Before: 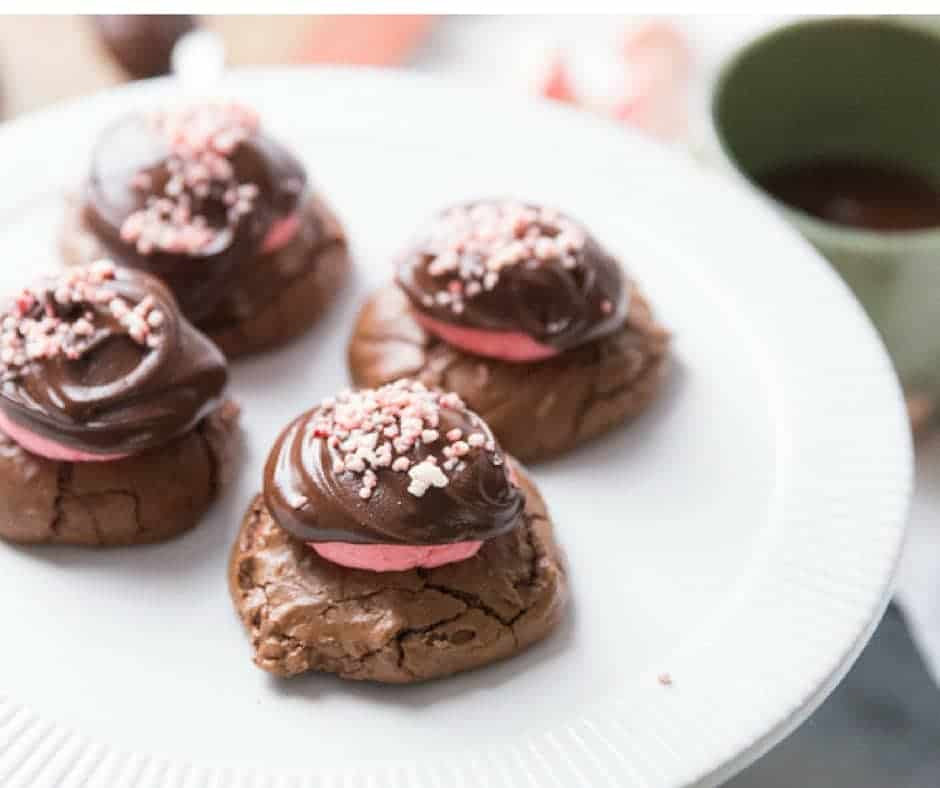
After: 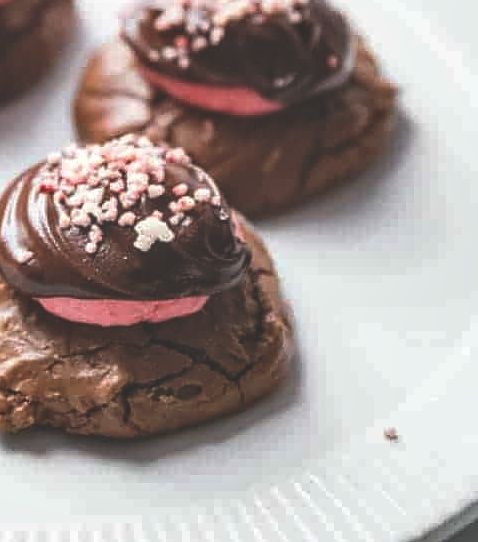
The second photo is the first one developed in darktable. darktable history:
shadows and highlights: soften with gaussian
rgb curve: curves: ch0 [(0, 0.186) (0.314, 0.284) (0.775, 0.708) (1, 1)], compensate middle gray true, preserve colors none
local contrast: on, module defaults
crop and rotate: left 29.237%, top 31.152%, right 19.807%
sharpen: radius 0.969, amount 0.604
